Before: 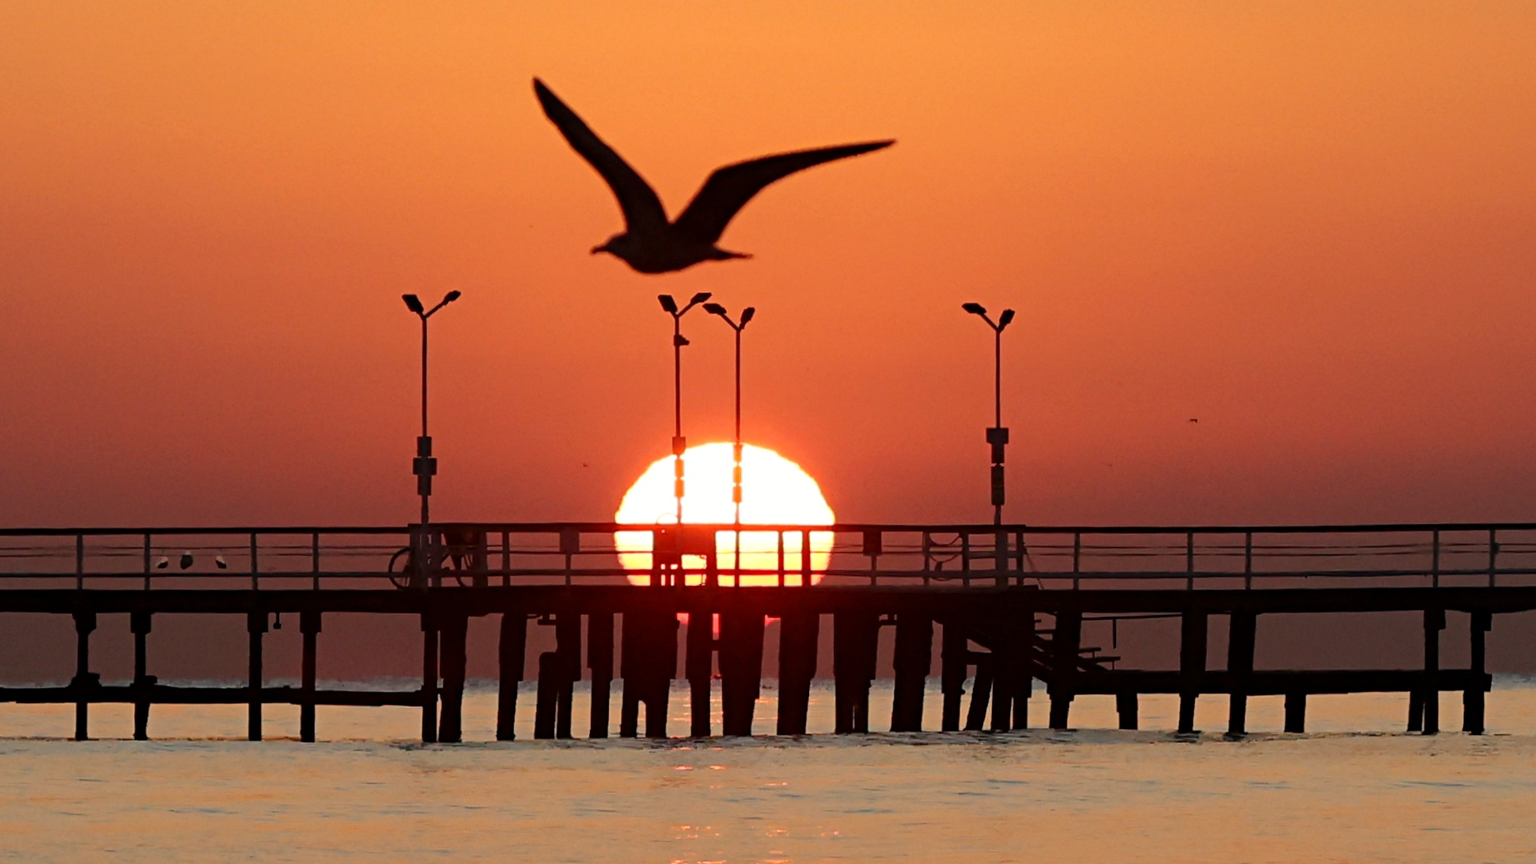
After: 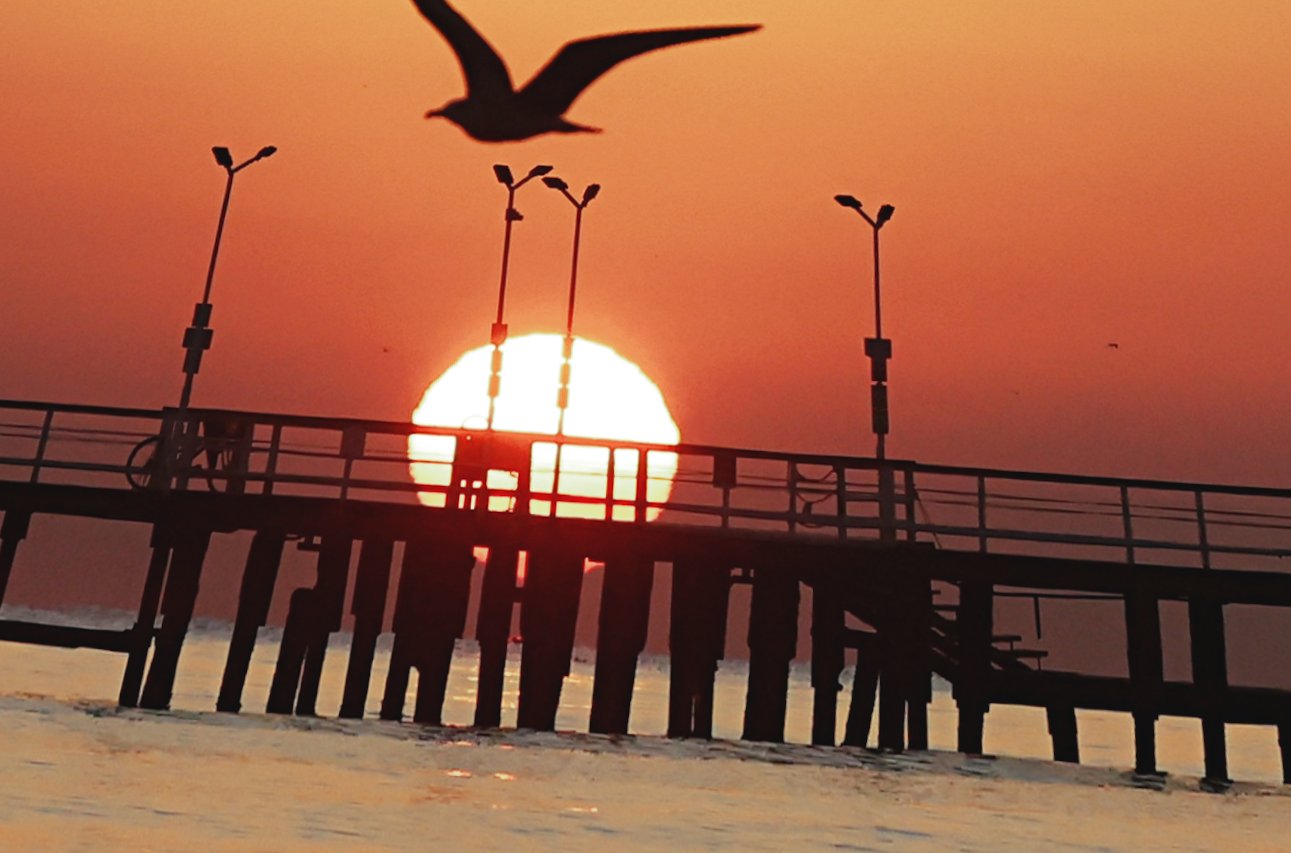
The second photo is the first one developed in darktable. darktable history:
rotate and perspective: rotation 0.72°, lens shift (vertical) -0.352, lens shift (horizontal) -0.051, crop left 0.152, crop right 0.859, crop top 0.019, crop bottom 0.964
exposure: black level correction -0.005, exposure 0.054 EV, compensate highlight preservation false
split-toning: shadows › hue 290.82°, shadows › saturation 0.34, highlights › saturation 0.38, balance 0, compress 50%
crop and rotate: angle -3.27°, left 5.211%, top 5.211%, right 4.607%, bottom 4.607%
